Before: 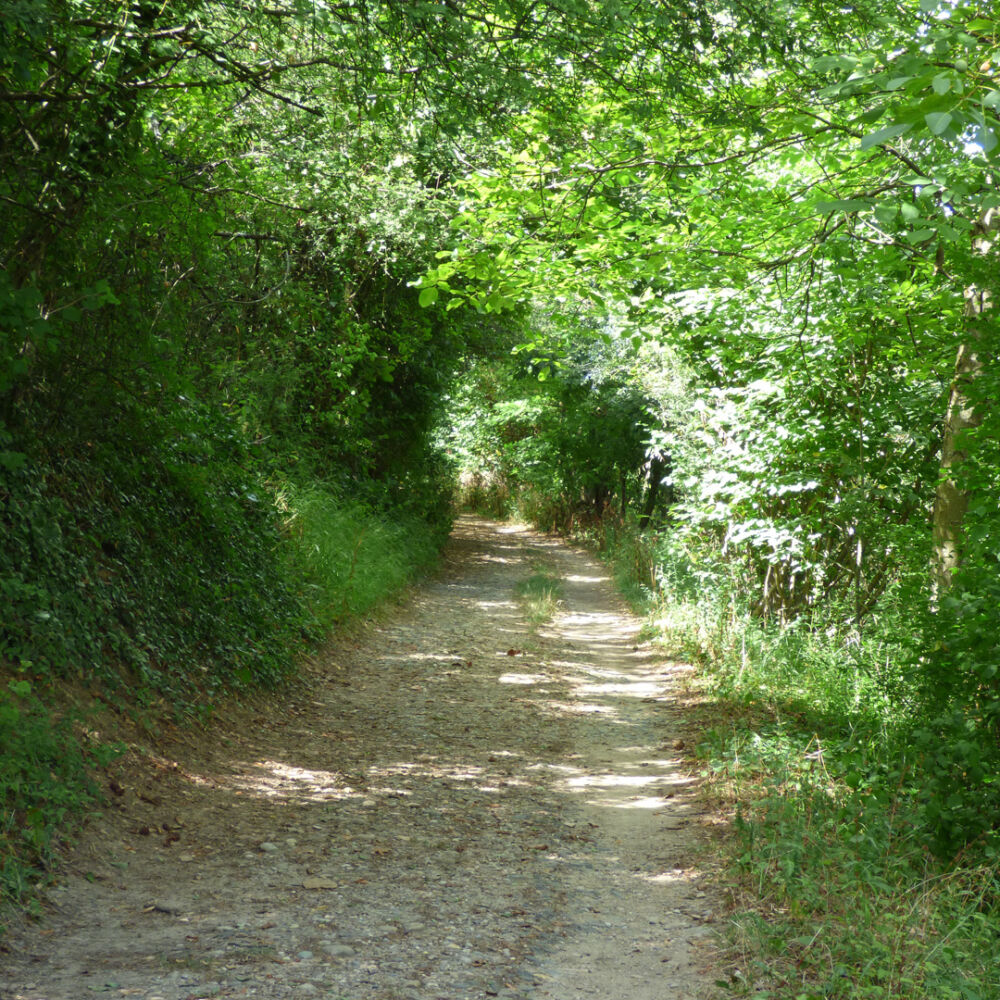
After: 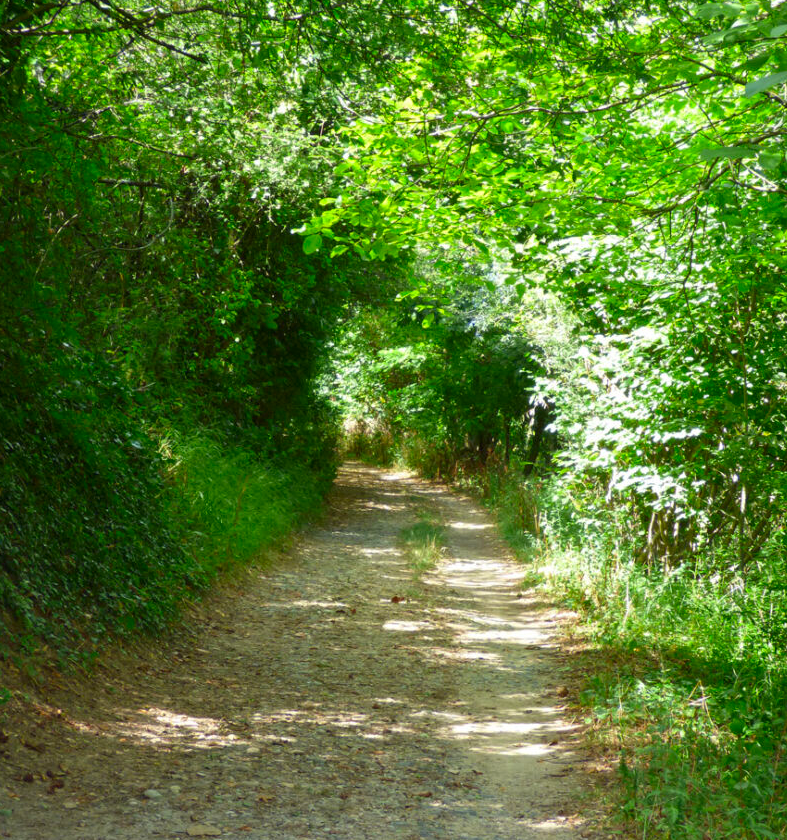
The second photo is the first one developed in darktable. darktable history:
contrast brightness saturation: brightness -0.025, saturation 0.349
crop: left 11.637%, top 5.327%, right 9.587%, bottom 10.644%
